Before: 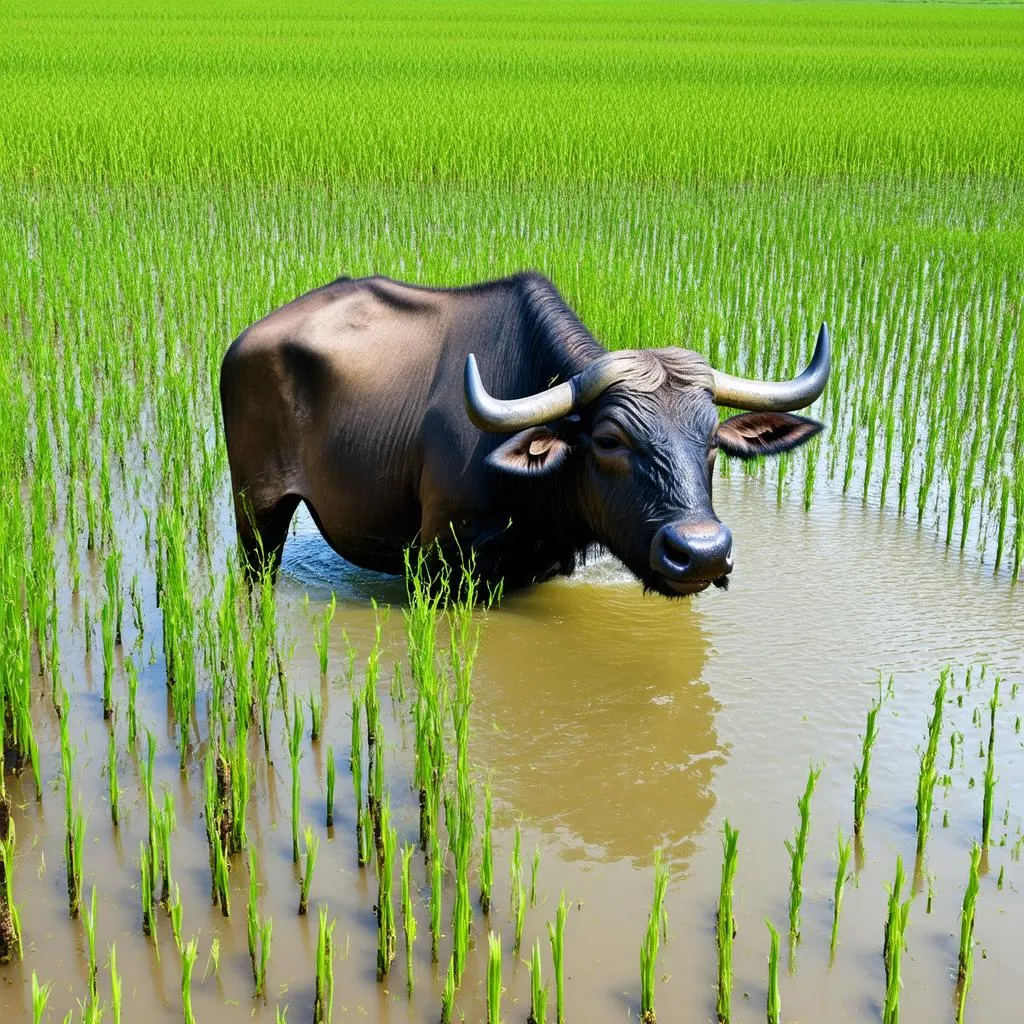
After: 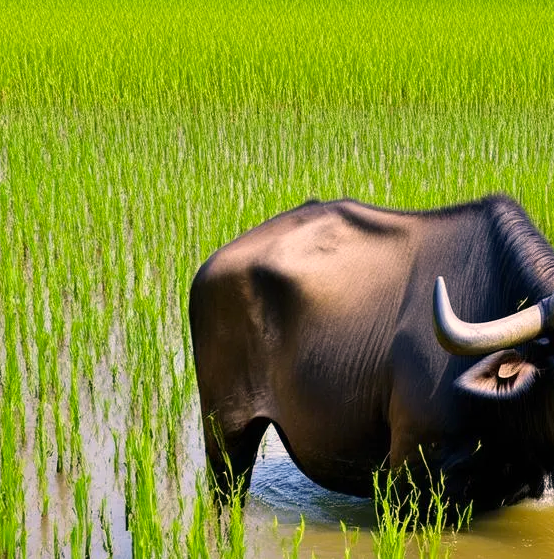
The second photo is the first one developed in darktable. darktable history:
crop and rotate: left 3.051%, top 7.611%, right 42.847%, bottom 37.768%
color correction: highlights a* 11.75, highlights b* 12.3
